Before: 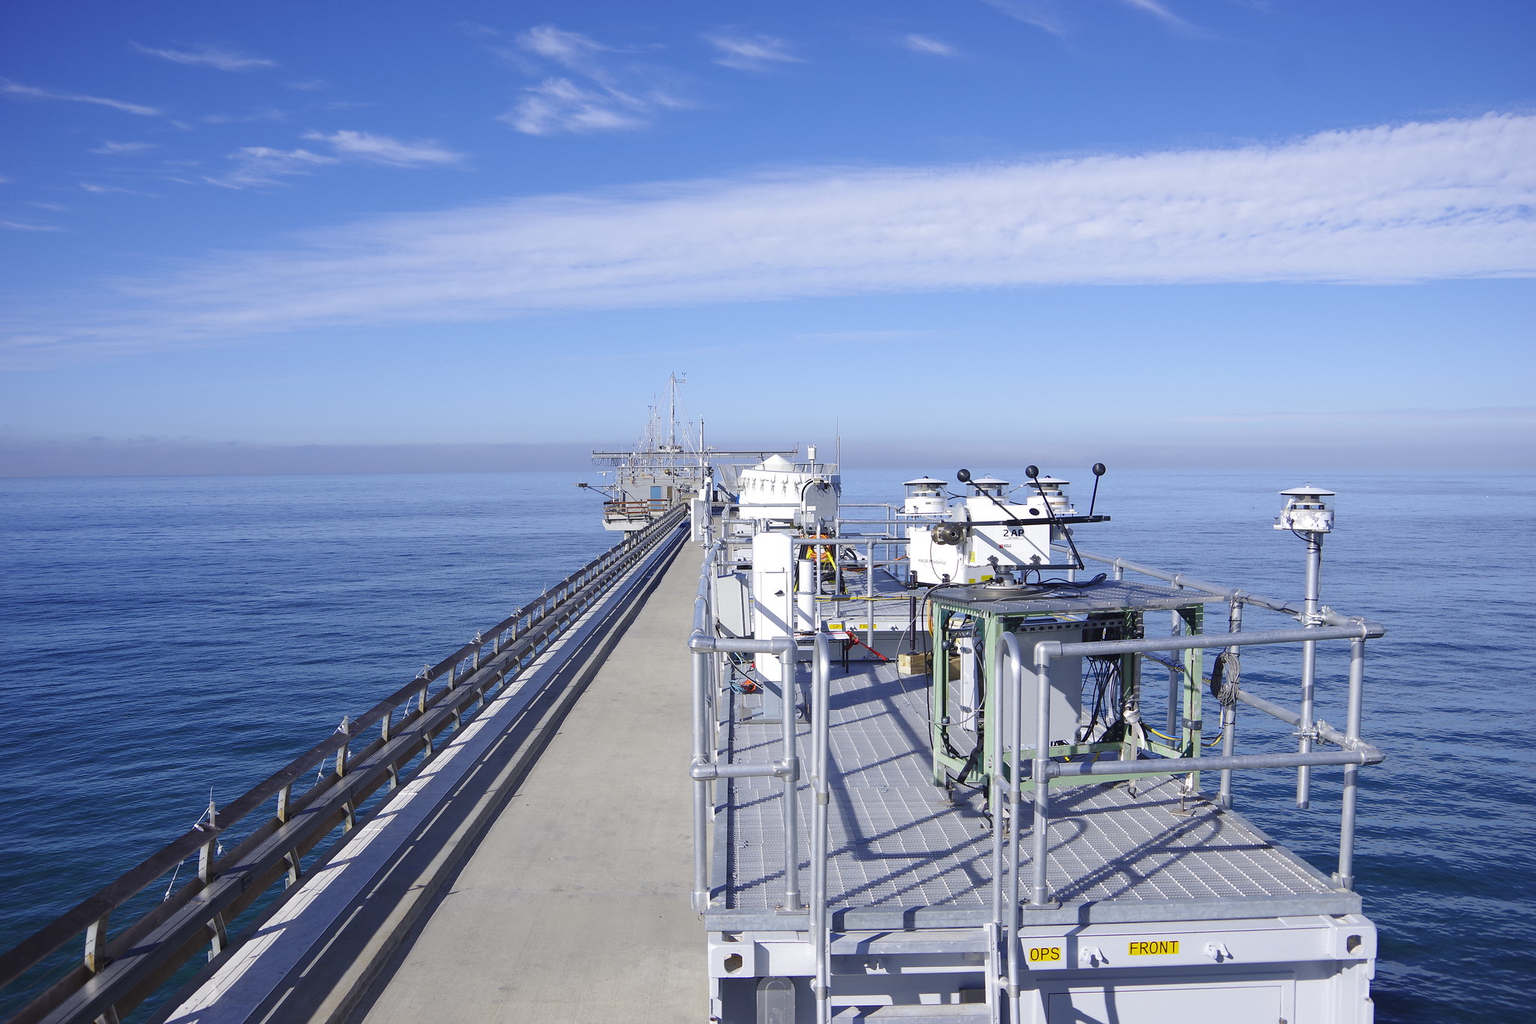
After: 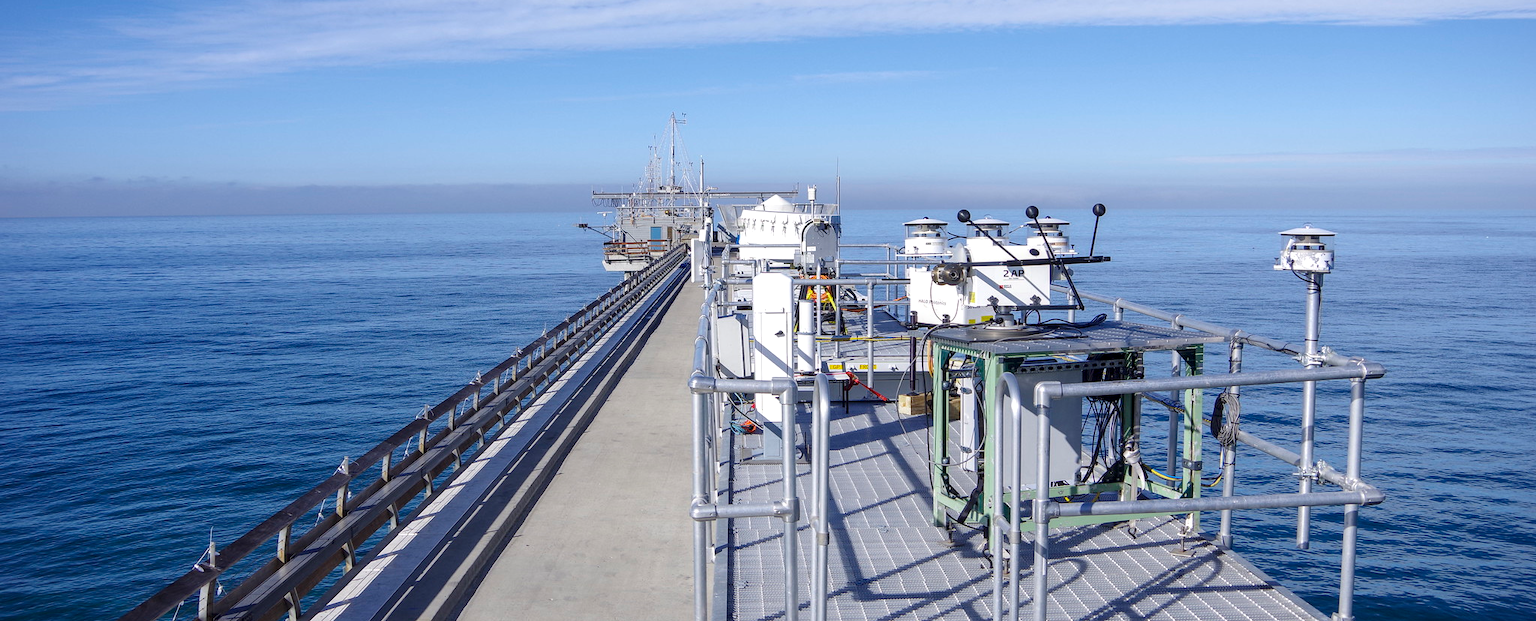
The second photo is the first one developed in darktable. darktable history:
crop and rotate: top 25.357%, bottom 13.942%
local contrast: detail 130%
